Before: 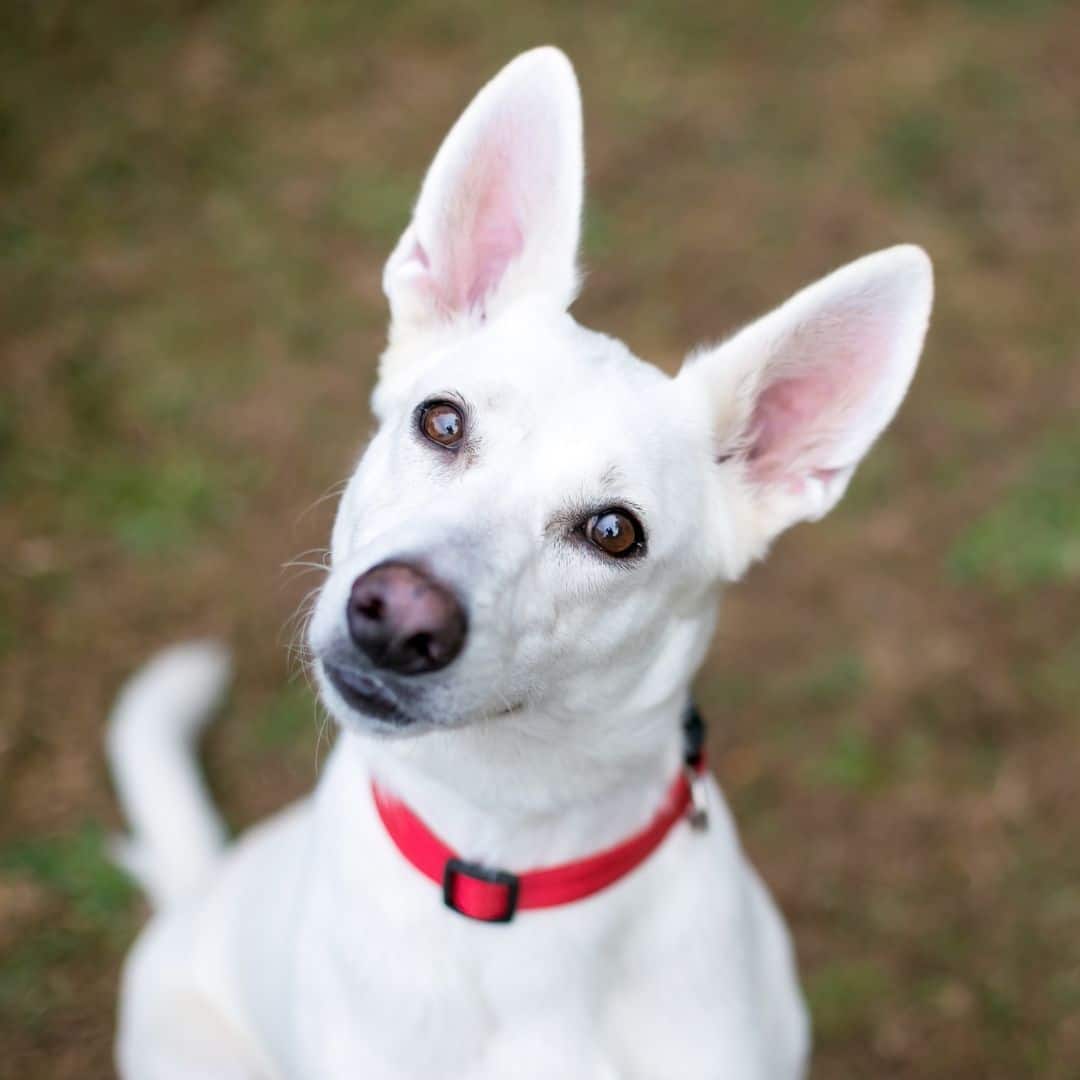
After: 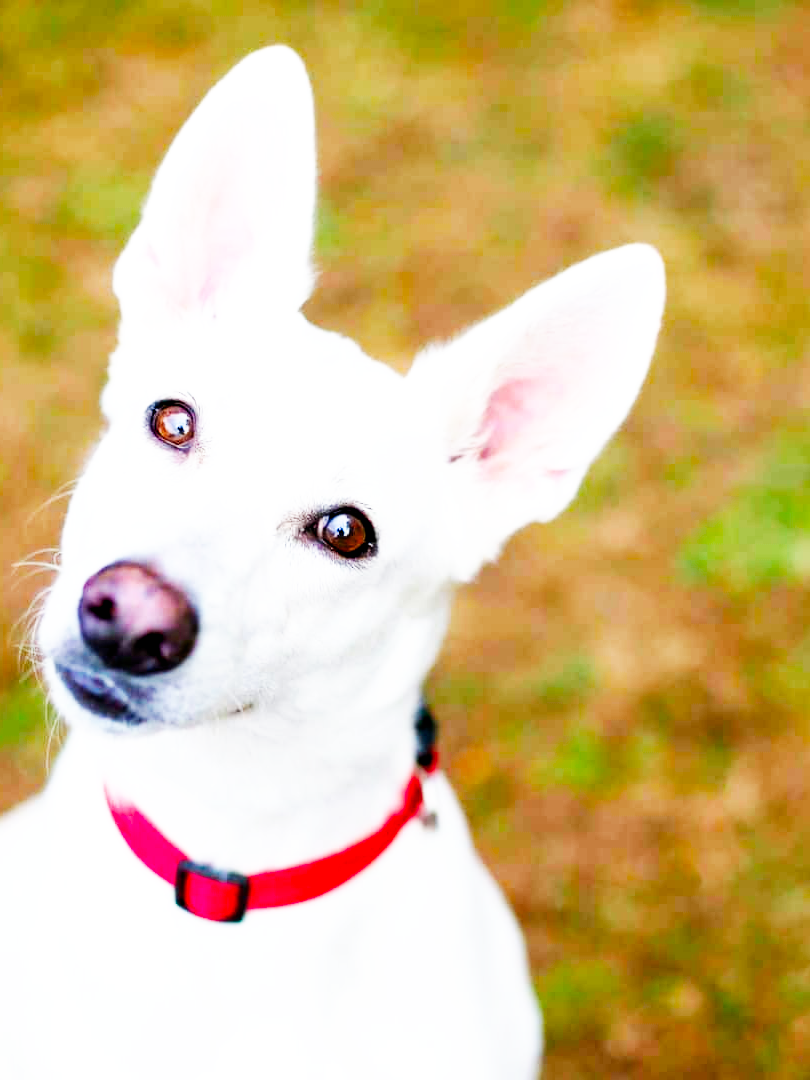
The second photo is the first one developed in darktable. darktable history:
color balance rgb: global offset › luminance -0.493%, perceptual saturation grading › global saturation 34.77%, perceptual saturation grading › highlights -25.516%, perceptual saturation grading › shadows 49.541%
exposure: exposure 0.203 EV, compensate highlight preservation false
crop and rotate: left 24.956%
base curve: curves: ch0 [(0, 0) (0.007, 0.004) (0.027, 0.03) (0.046, 0.07) (0.207, 0.54) (0.442, 0.872) (0.673, 0.972) (1, 1)], preserve colors none
